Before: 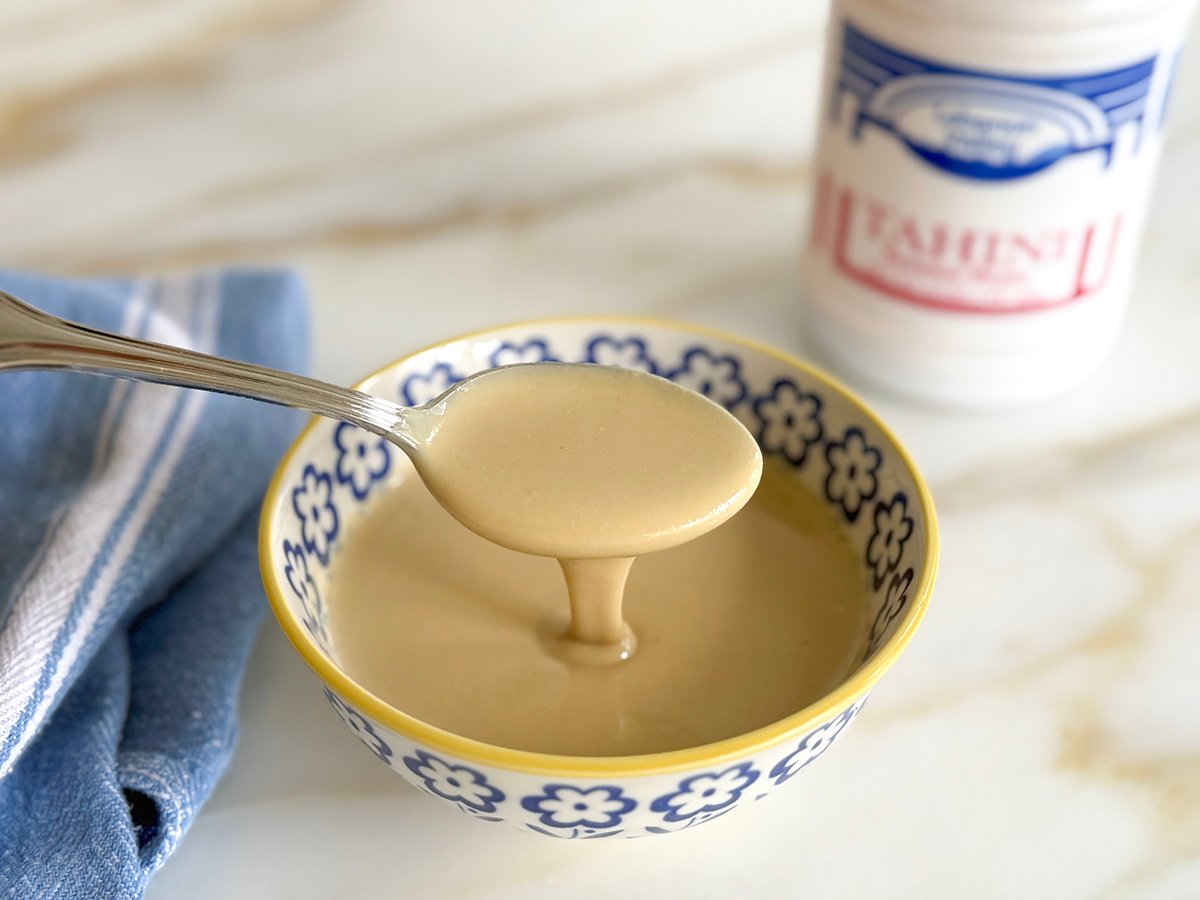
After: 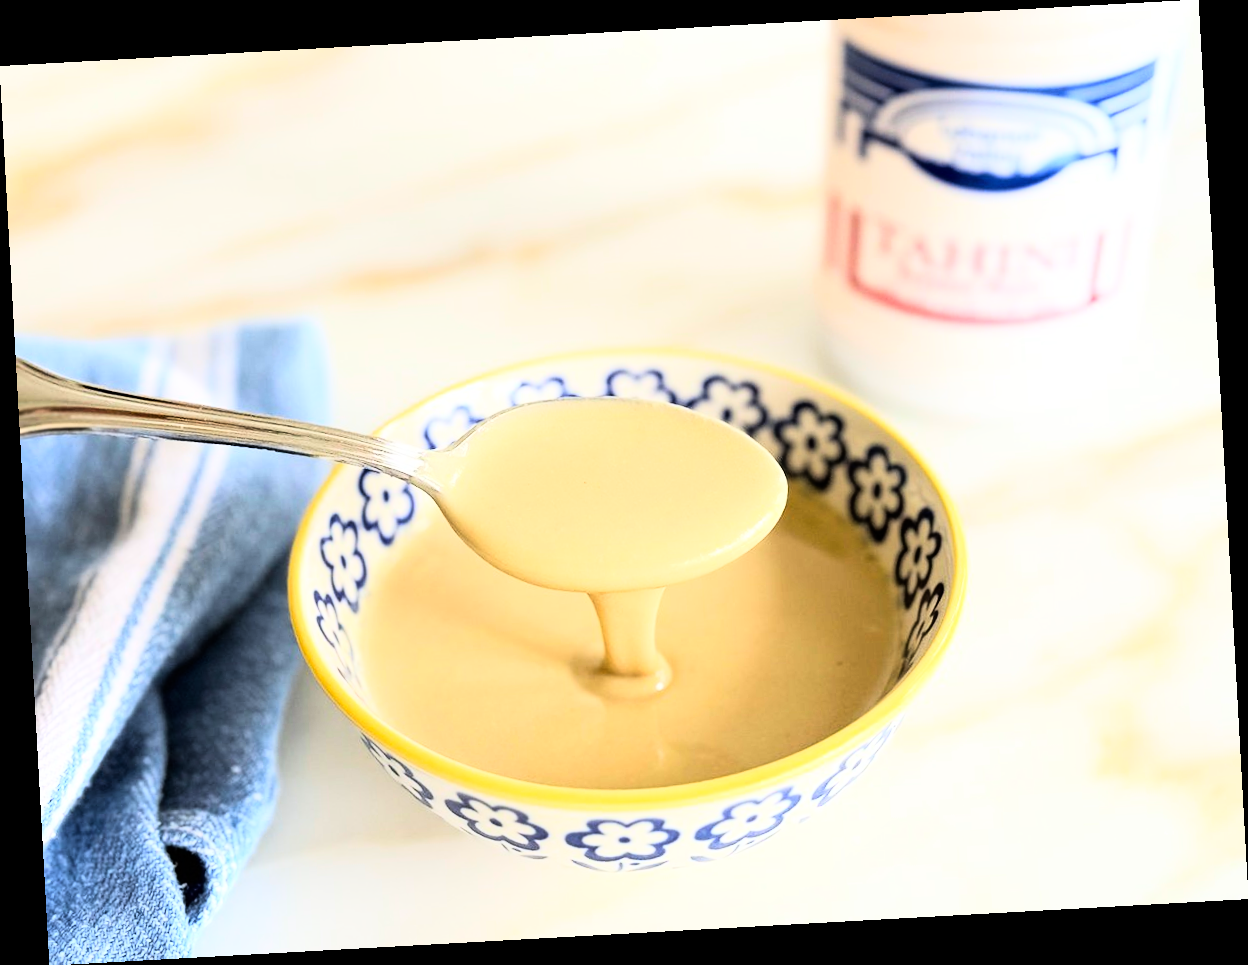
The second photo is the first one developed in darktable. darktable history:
rotate and perspective: rotation -3.18°, automatic cropping off
rgb curve: curves: ch0 [(0, 0) (0.21, 0.15) (0.24, 0.21) (0.5, 0.75) (0.75, 0.96) (0.89, 0.99) (1, 1)]; ch1 [(0, 0.02) (0.21, 0.13) (0.25, 0.2) (0.5, 0.67) (0.75, 0.9) (0.89, 0.97) (1, 1)]; ch2 [(0, 0.02) (0.21, 0.13) (0.25, 0.2) (0.5, 0.67) (0.75, 0.9) (0.89, 0.97) (1, 1)], compensate middle gray true
